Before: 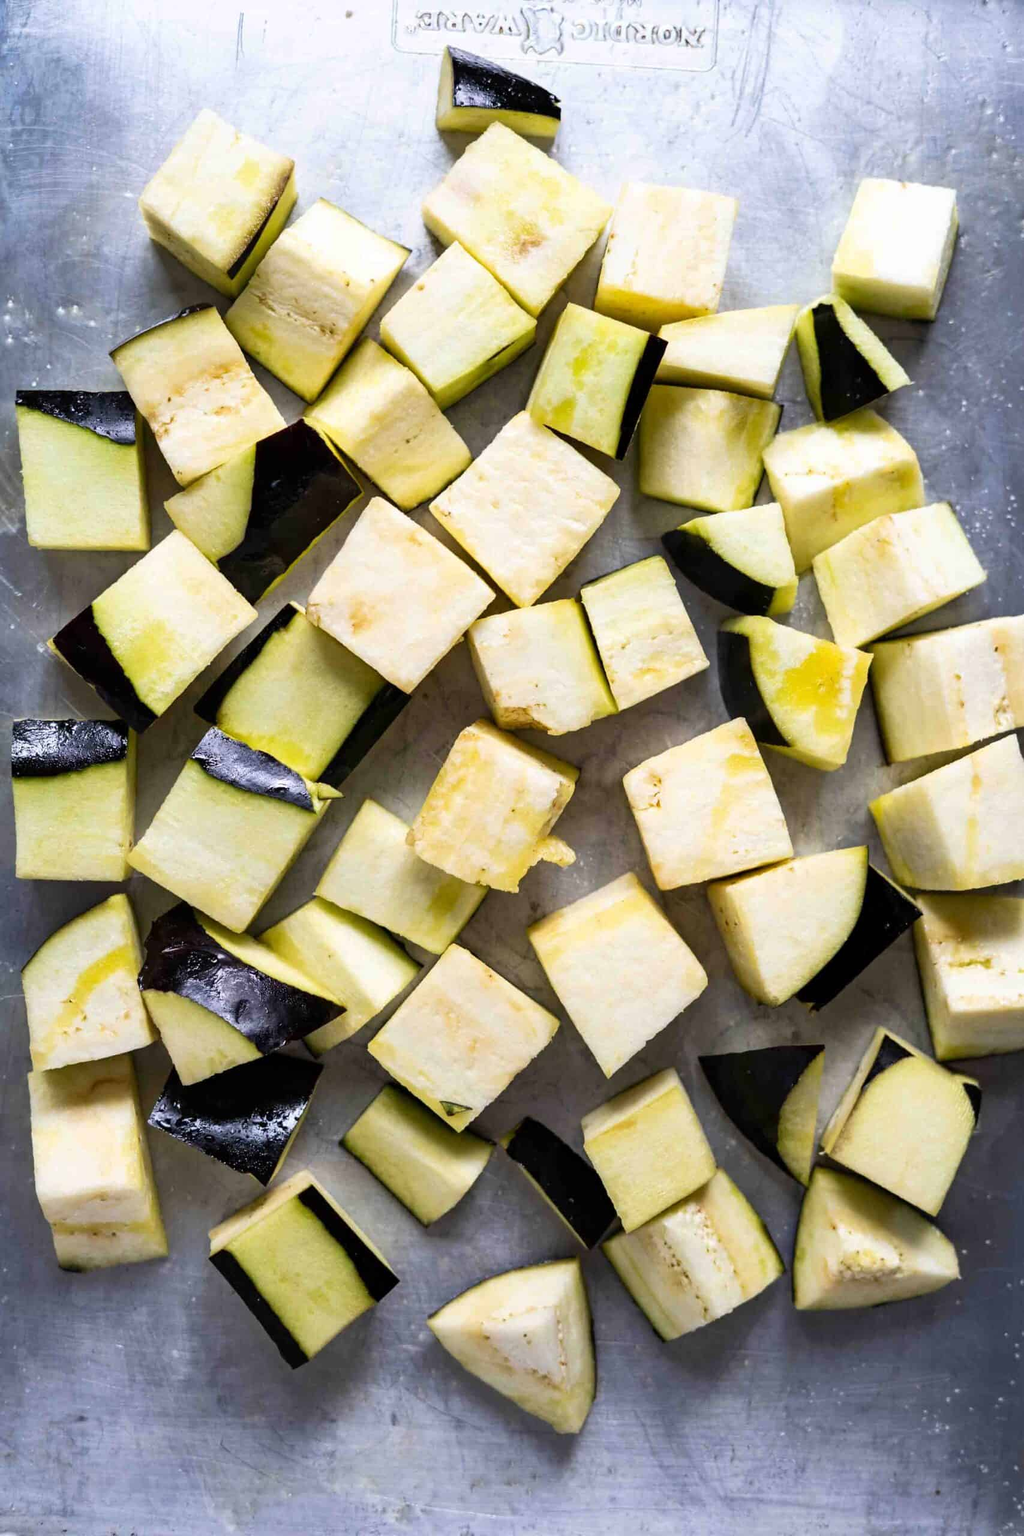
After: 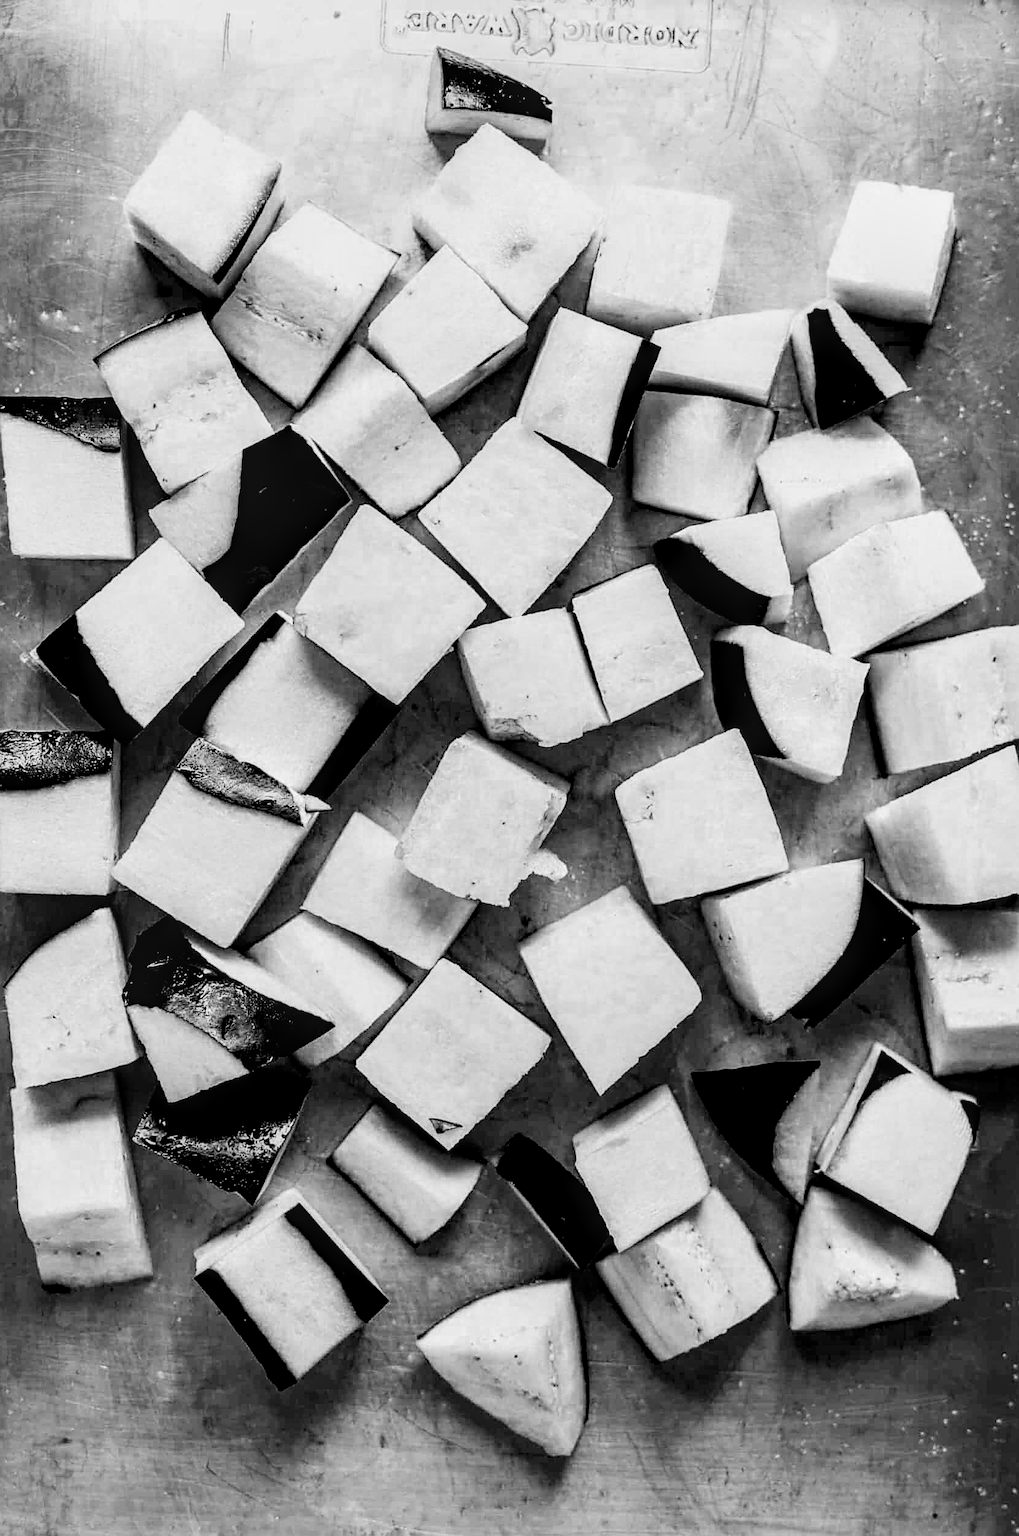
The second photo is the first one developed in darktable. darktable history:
sharpen: on, module defaults
color zones: curves: ch0 [(0.002, 0.593) (0.143, 0.417) (0.285, 0.541) (0.455, 0.289) (0.608, 0.327) (0.727, 0.283) (0.869, 0.571) (1, 0.603)]; ch1 [(0, 0) (0.143, 0) (0.286, 0) (0.429, 0) (0.571, 0) (0.714, 0) (0.857, 0)]
filmic rgb: black relative exposure -5.14 EV, white relative exposure 3.98 EV, hardness 2.88, contrast 1.407, highlights saturation mix -29.92%, iterations of high-quality reconstruction 0
crop: left 1.713%, right 0.27%, bottom 1.501%
local contrast: detail 142%
